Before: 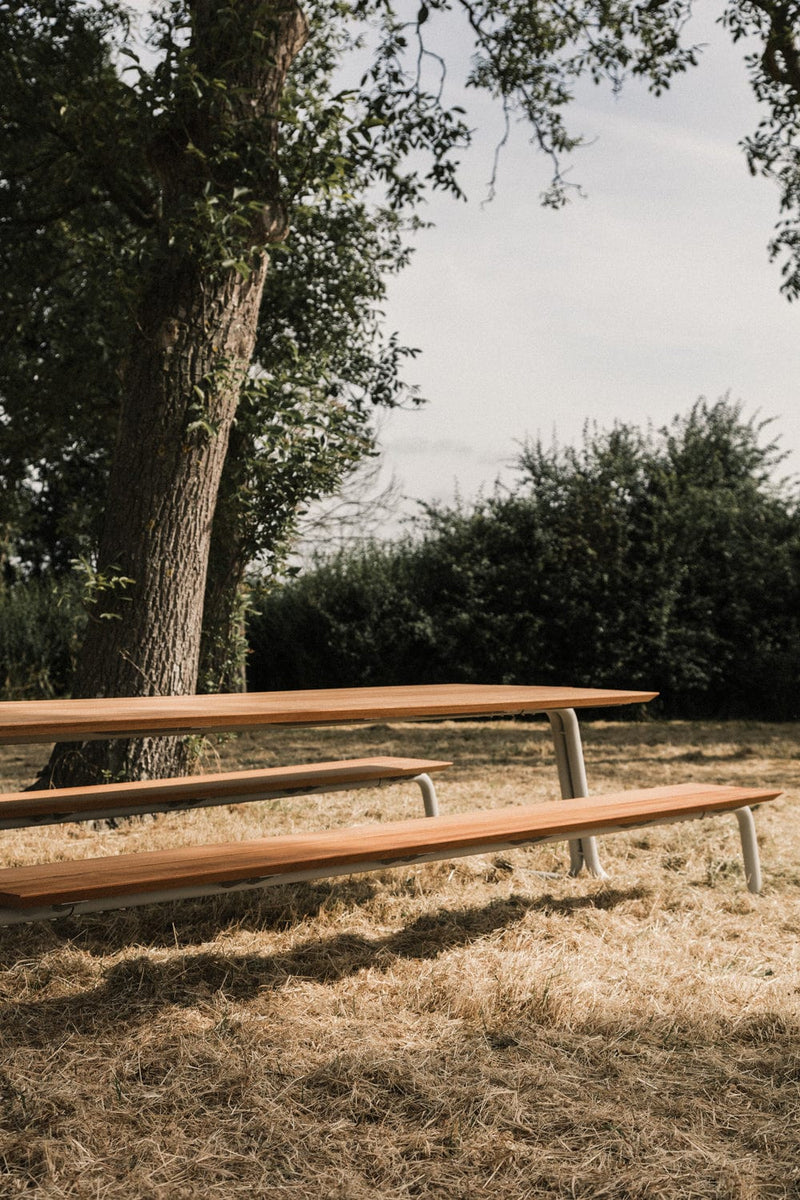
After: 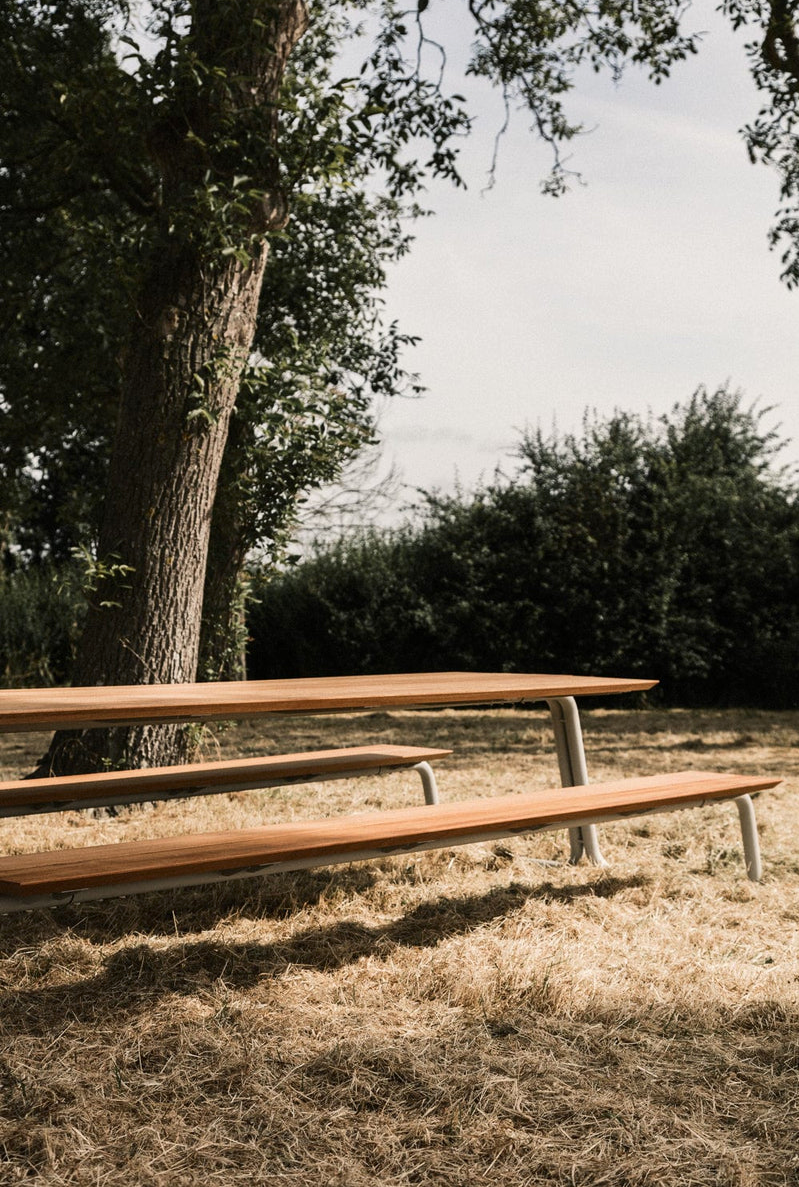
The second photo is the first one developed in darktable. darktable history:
crop: top 1.049%, right 0.001%
contrast brightness saturation: contrast 0.14
